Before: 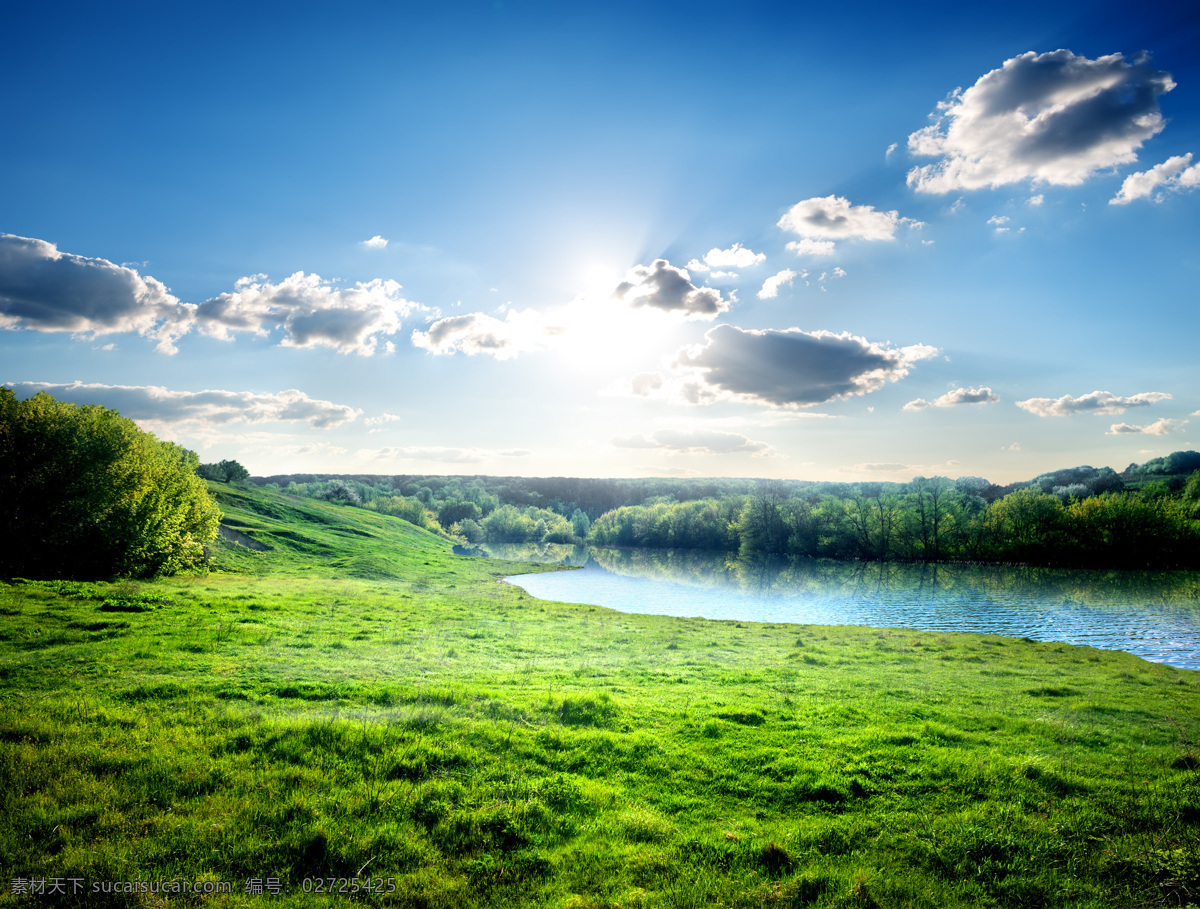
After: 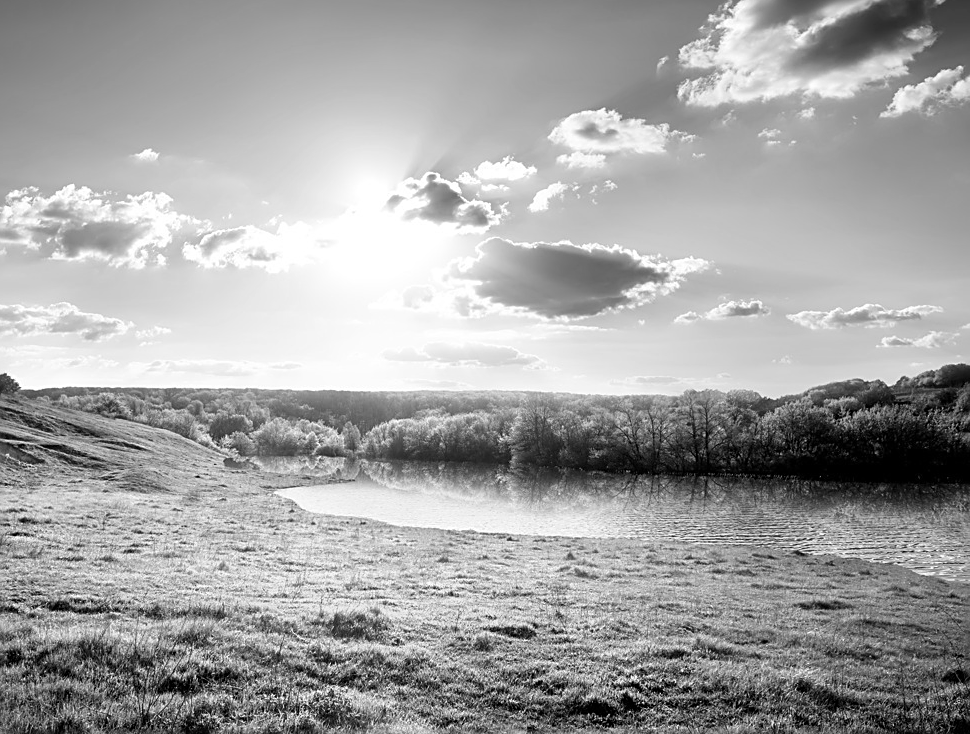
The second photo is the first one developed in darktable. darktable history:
color balance: output saturation 110%
monochrome: on, module defaults
crop: left 19.159%, top 9.58%, bottom 9.58%
sharpen: on, module defaults
